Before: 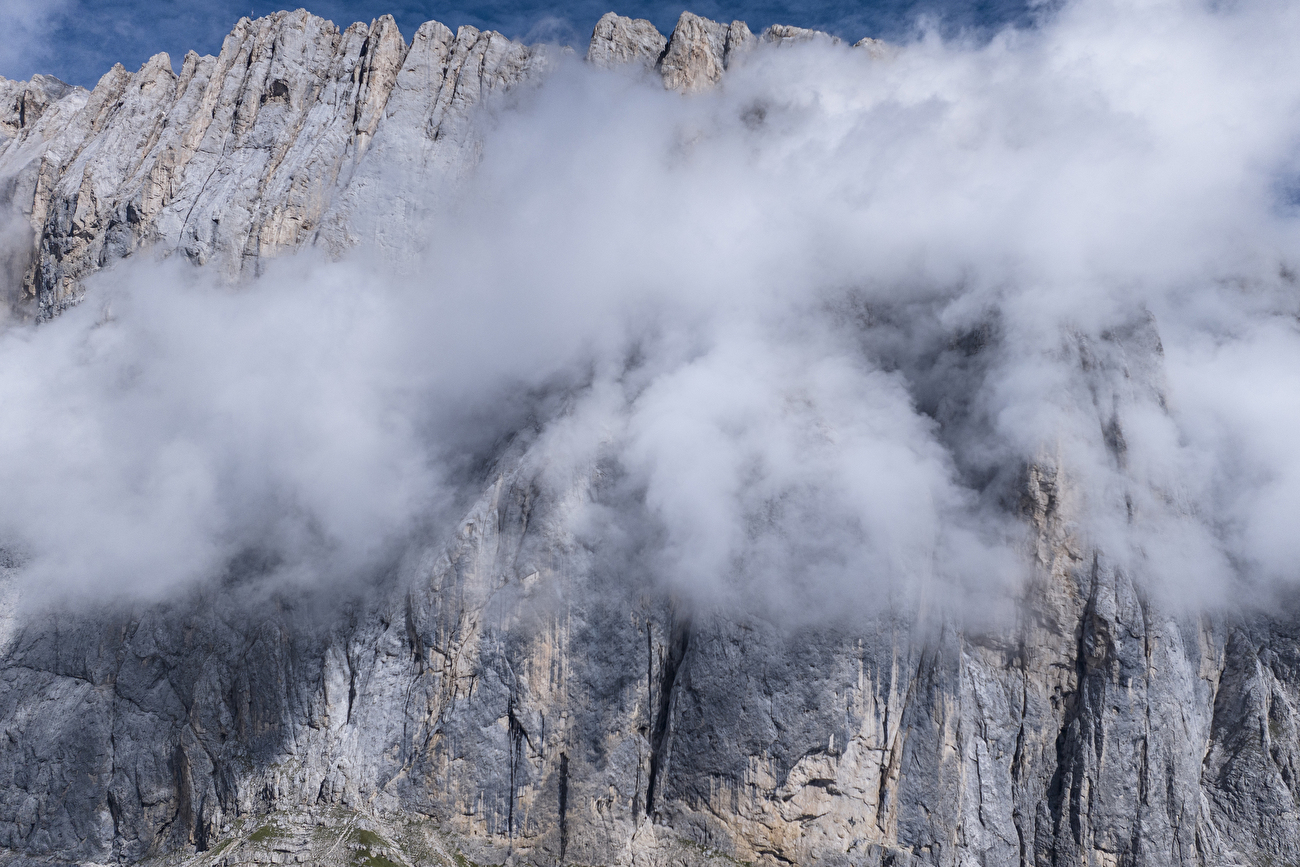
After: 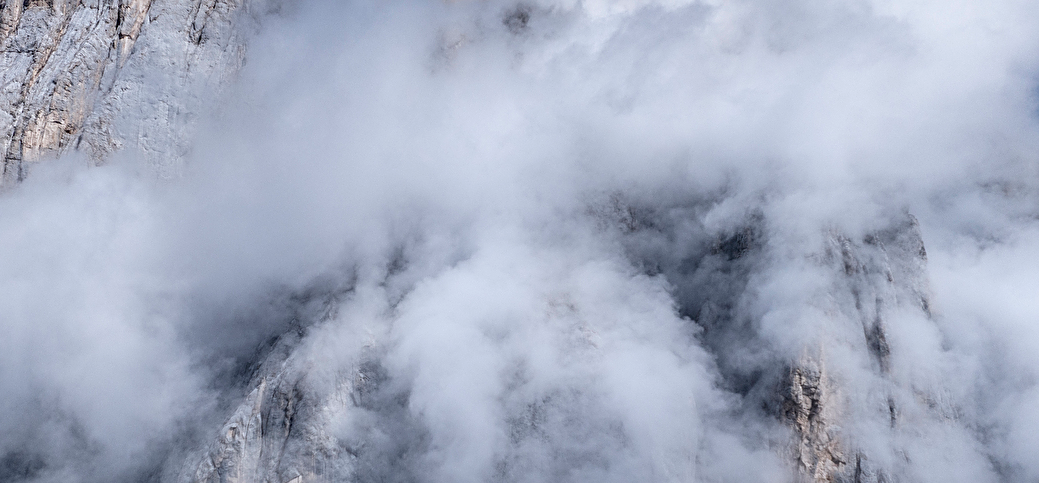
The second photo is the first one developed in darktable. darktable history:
local contrast: on, module defaults
sharpen: on, module defaults
crop: left 18.267%, top 11.113%, right 1.799%, bottom 32.872%
